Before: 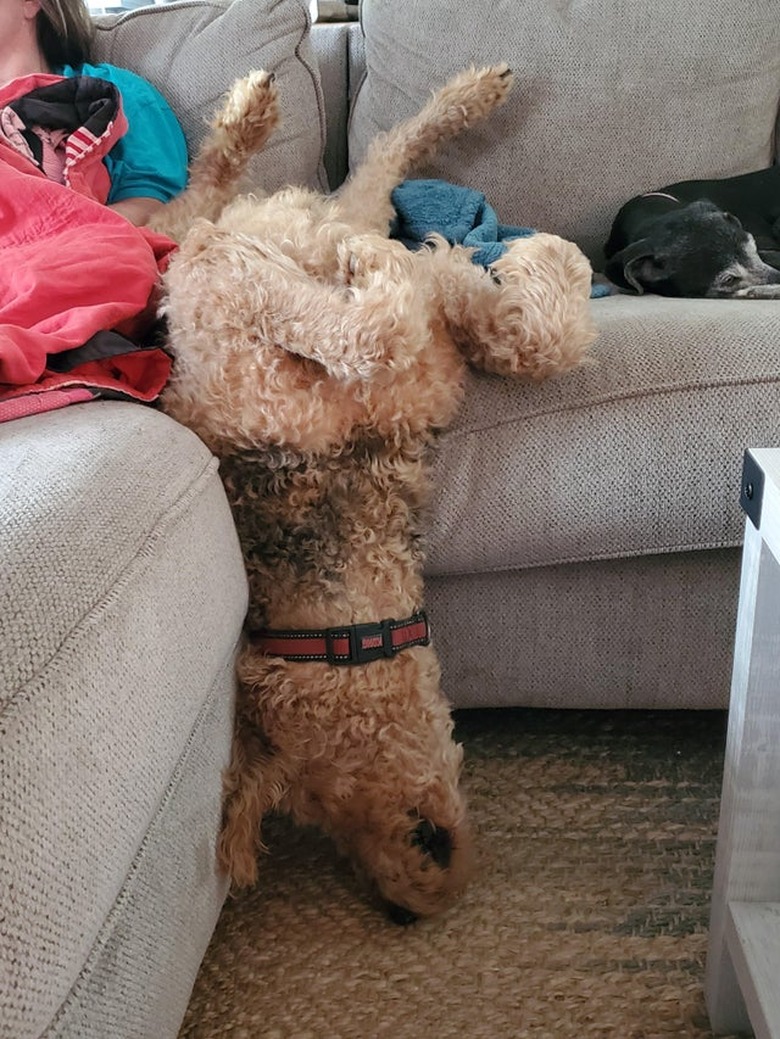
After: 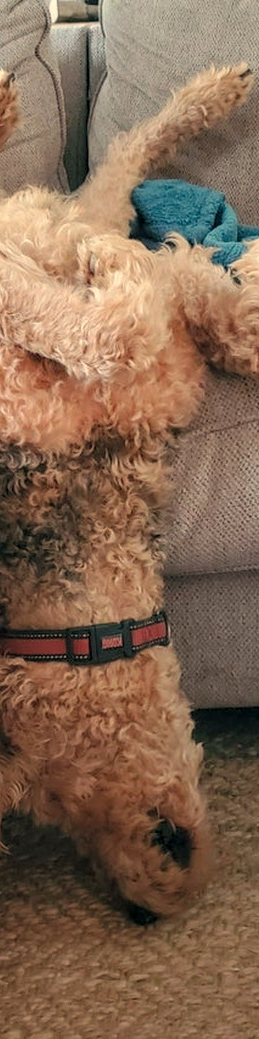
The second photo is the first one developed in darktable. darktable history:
color balance: mode lift, gamma, gain (sRGB), lift [1, 1, 1.022, 1.026]
local contrast: on, module defaults
crop: left 33.36%, right 33.36%
color calibration: x 0.37, y 0.382, temperature 4313.32 K
exposure: exposure -0.293 EV, compensate highlight preservation false
white balance: red 1.138, green 0.996, blue 0.812
contrast brightness saturation: brightness 0.09, saturation 0.19
